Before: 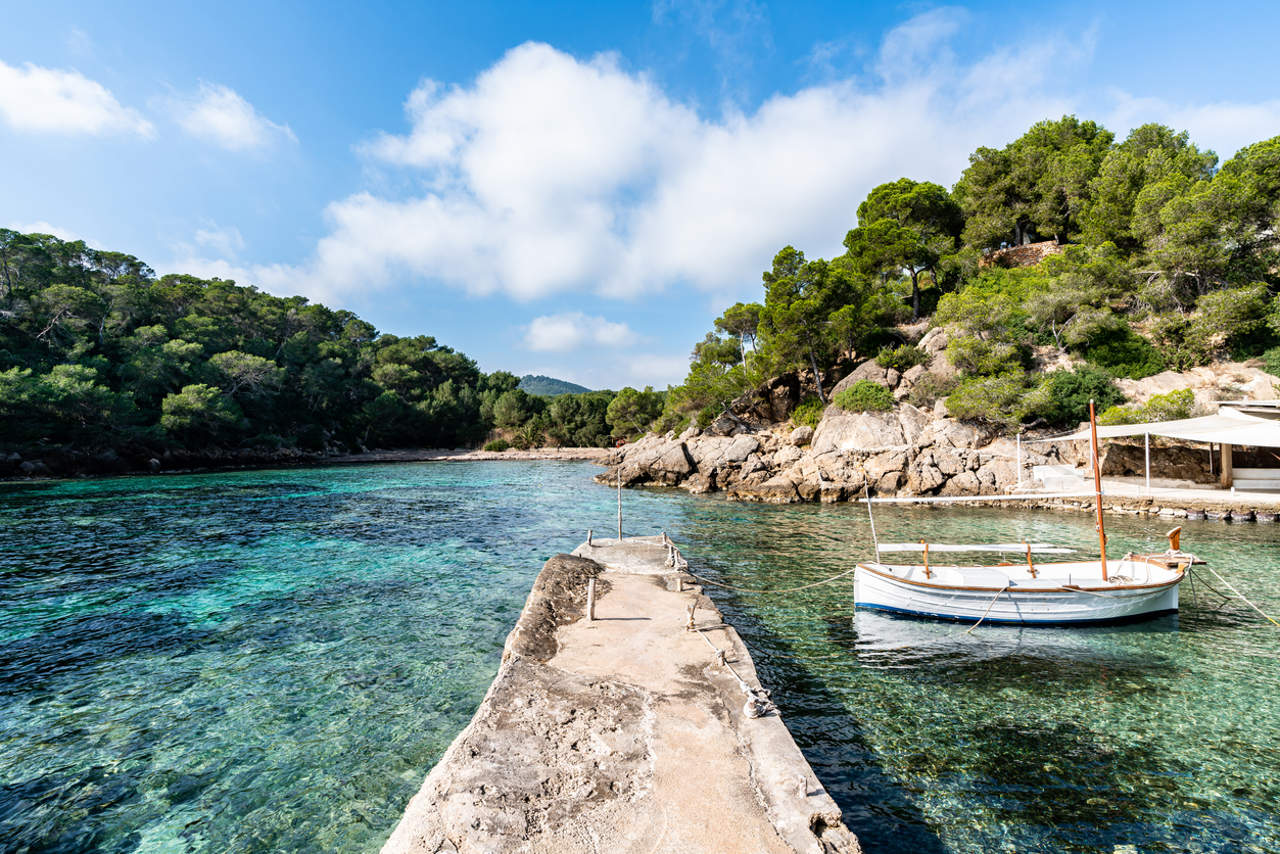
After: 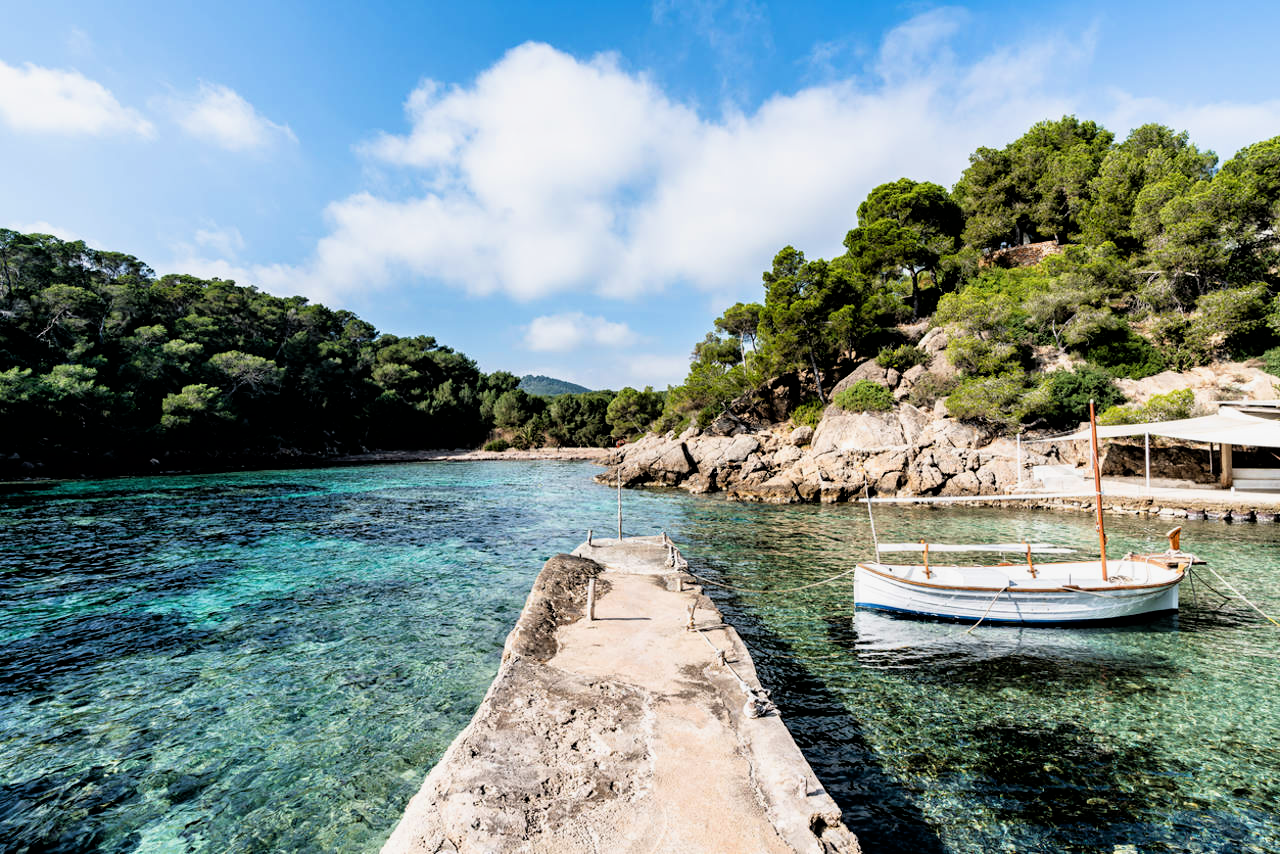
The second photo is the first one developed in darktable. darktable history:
filmic rgb: black relative exposure -4.91 EV, white relative exposure 2.83 EV, hardness 3.71
